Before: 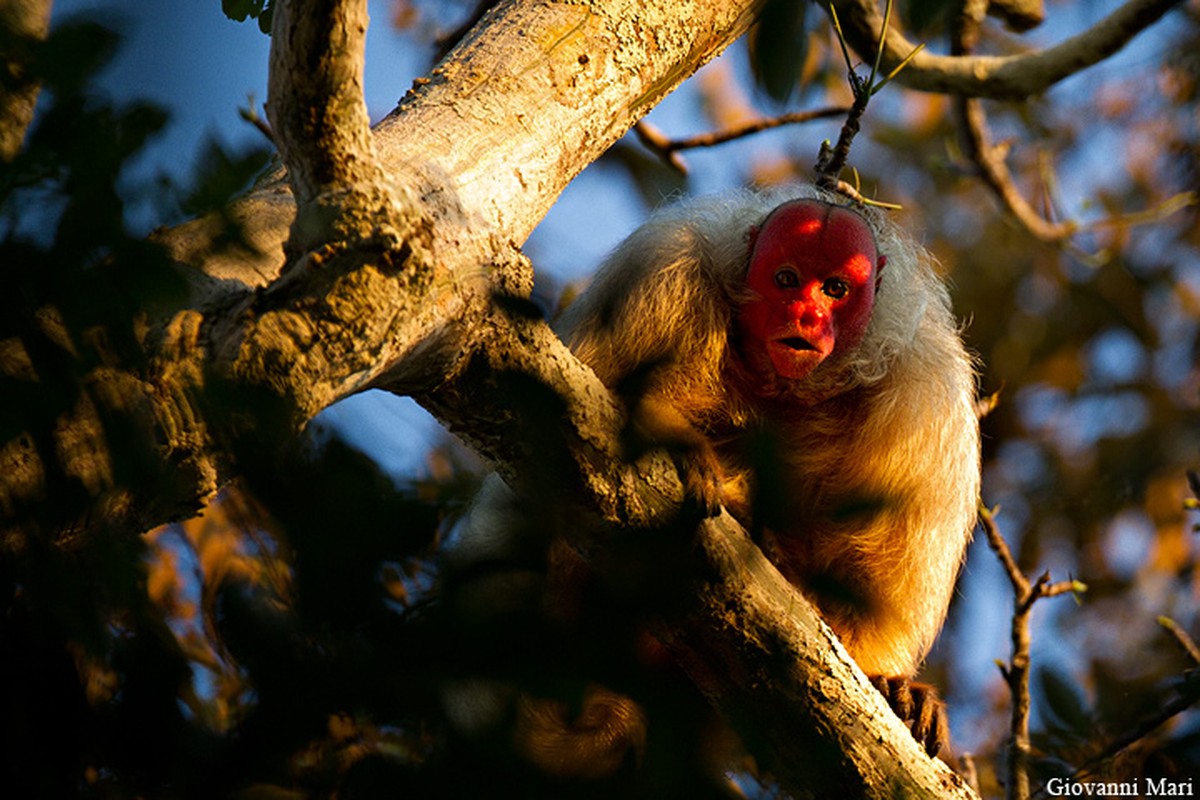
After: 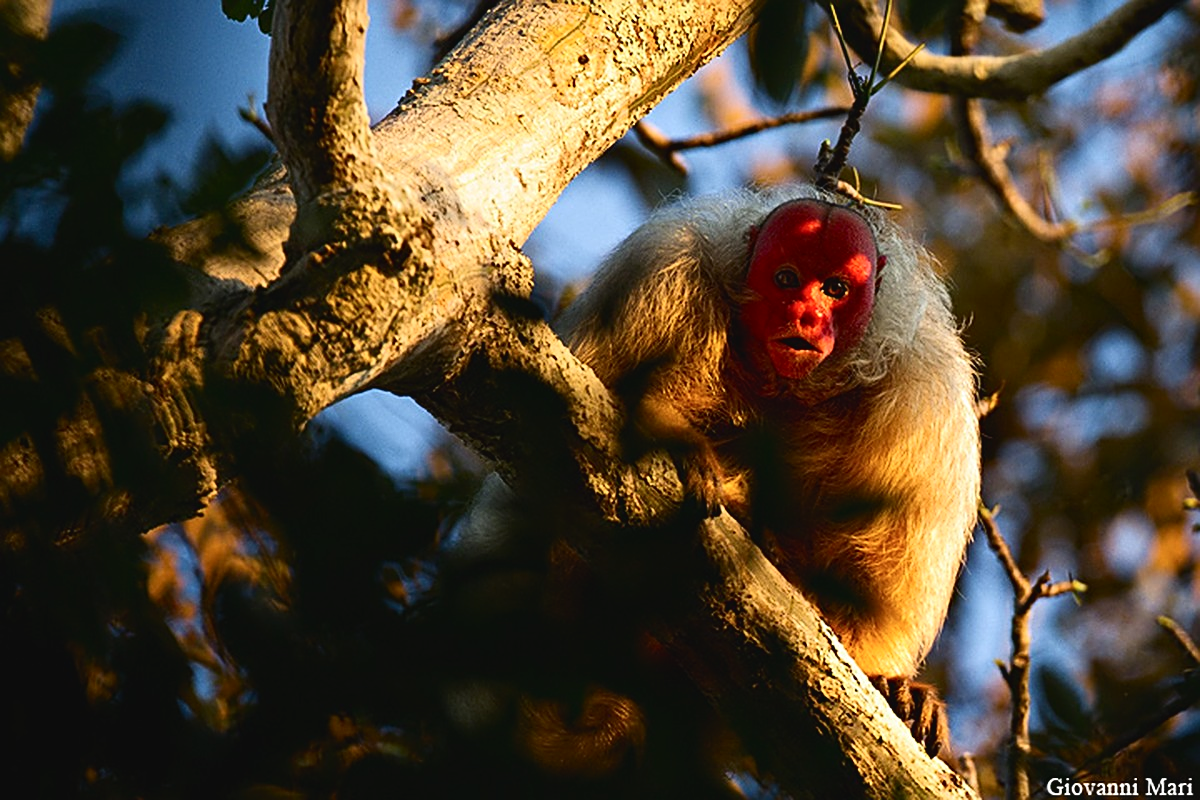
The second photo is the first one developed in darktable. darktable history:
sharpen: on, module defaults
tone equalizer: -7 EV 0.212 EV, -6 EV 0.126 EV, -5 EV 0.106 EV, -4 EV 0.073 EV, -2 EV -0.026 EV, -1 EV -0.048 EV, +0 EV -0.074 EV, edges refinement/feathering 500, mask exposure compensation -1.57 EV, preserve details no
tone curve: curves: ch0 [(0, 0.032) (0.181, 0.156) (0.751, 0.829) (1, 1)], color space Lab, independent channels, preserve colors none
